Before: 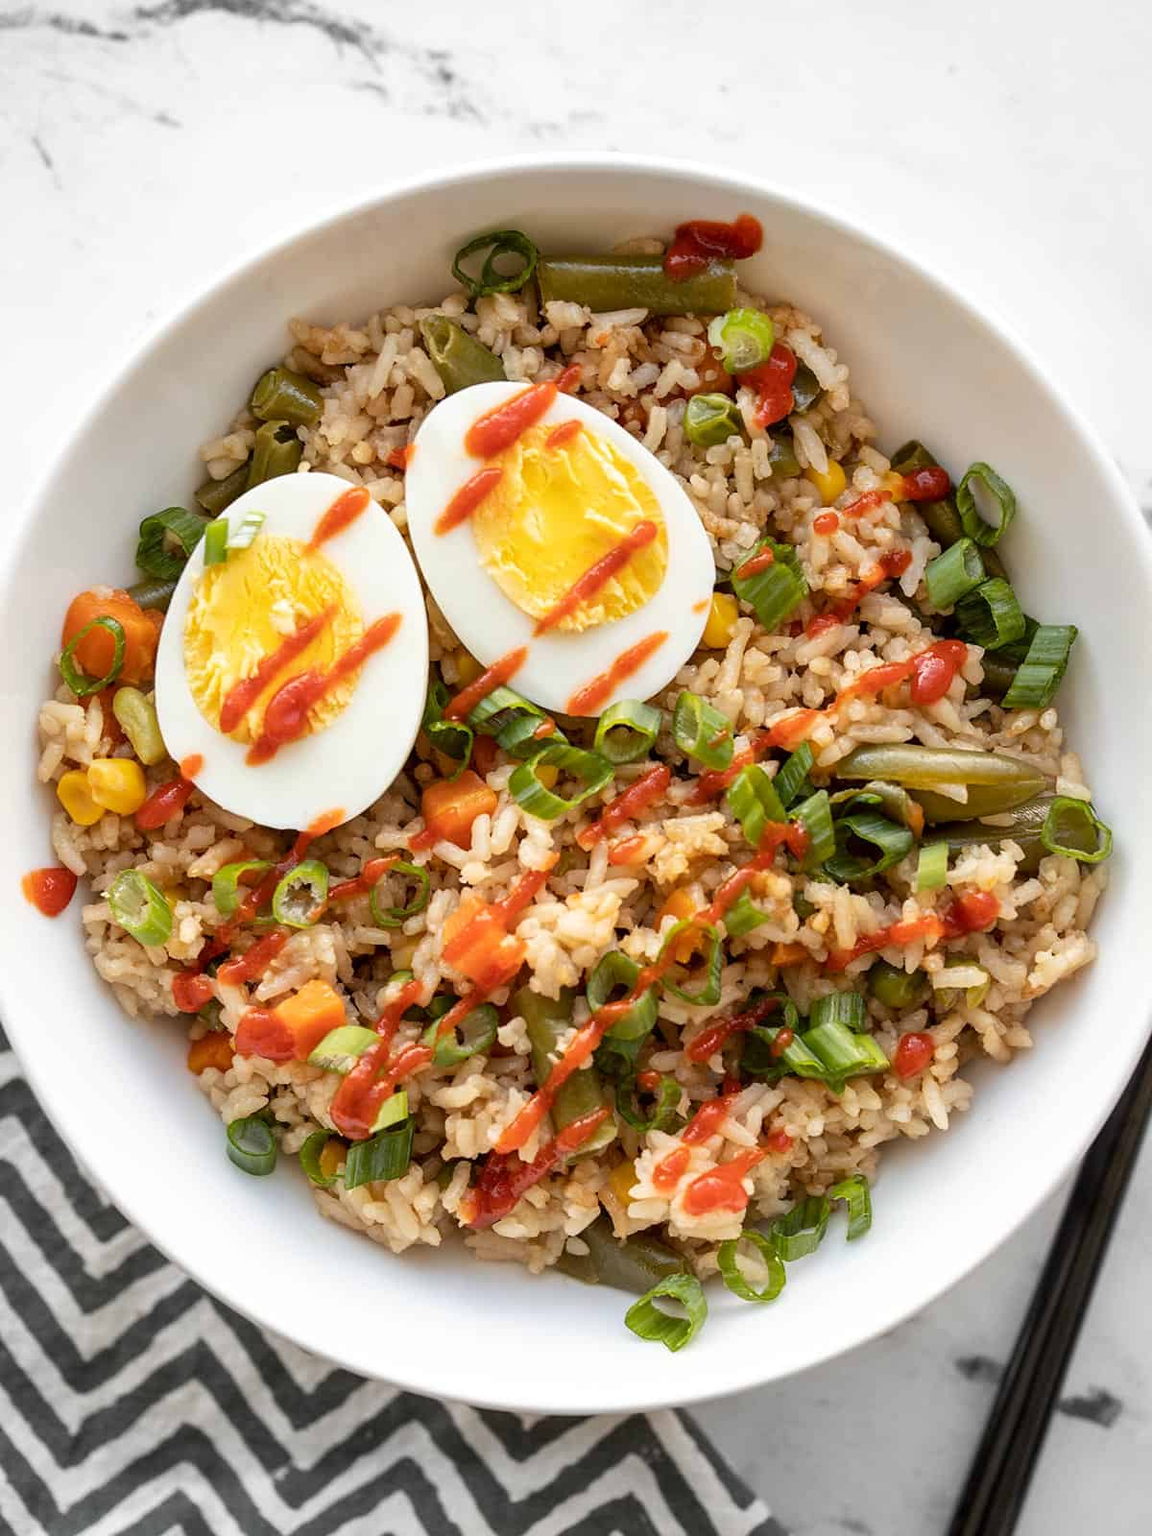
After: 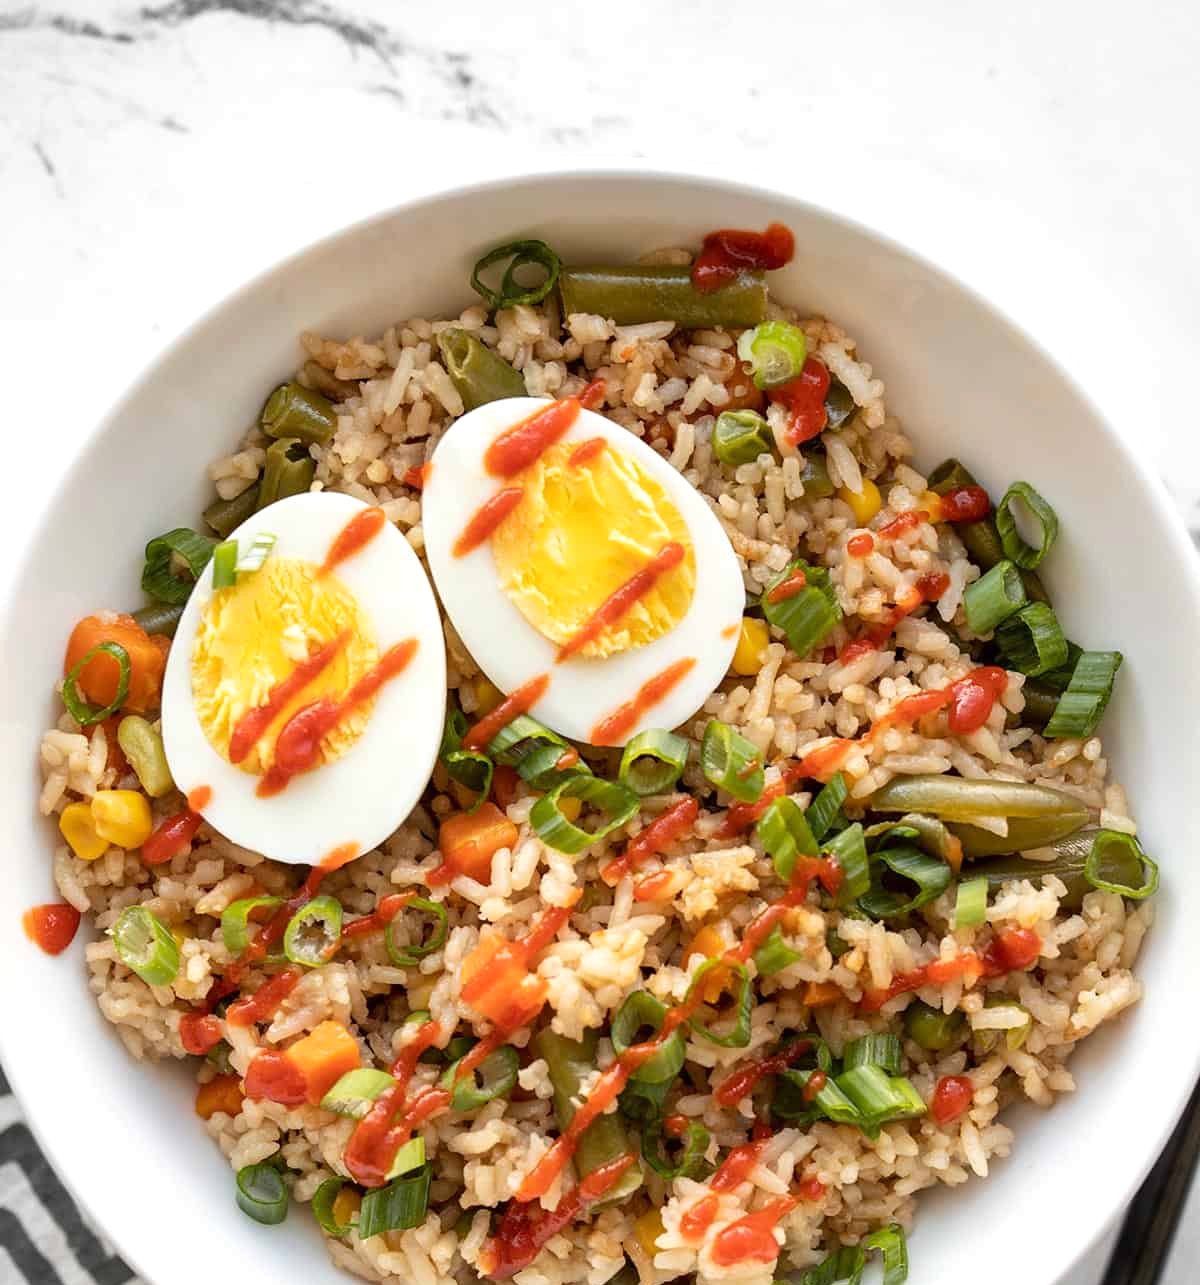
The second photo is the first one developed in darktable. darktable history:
exposure: exposure 0.123 EV, compensate highlight preservation false
crop: bottom 19.646%
